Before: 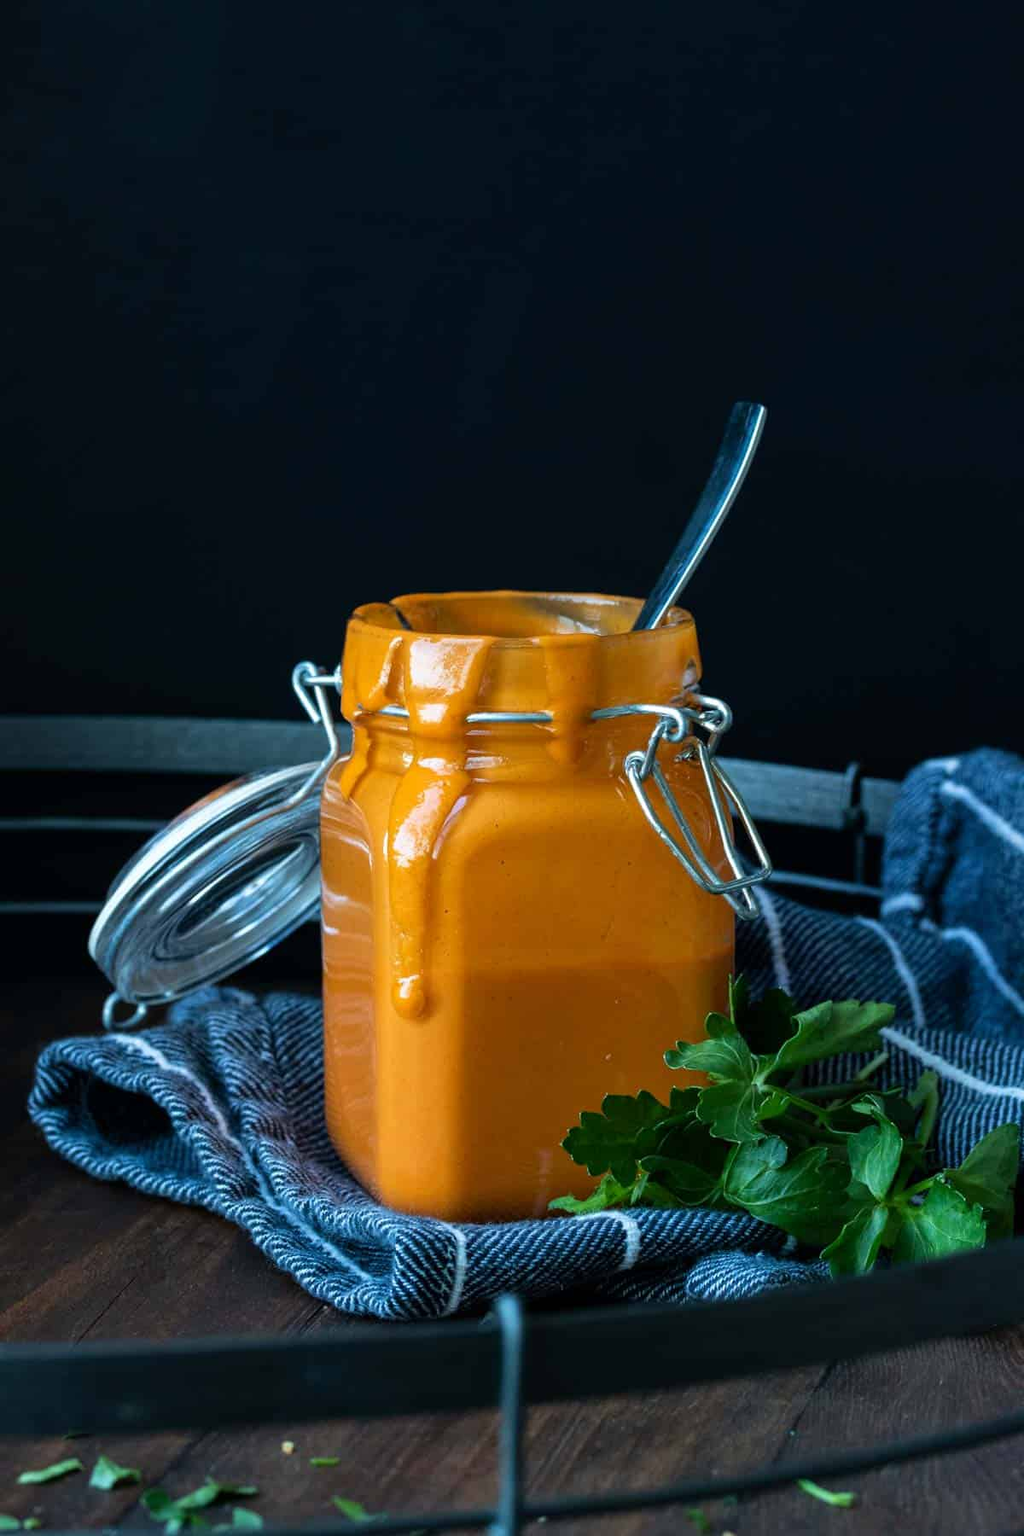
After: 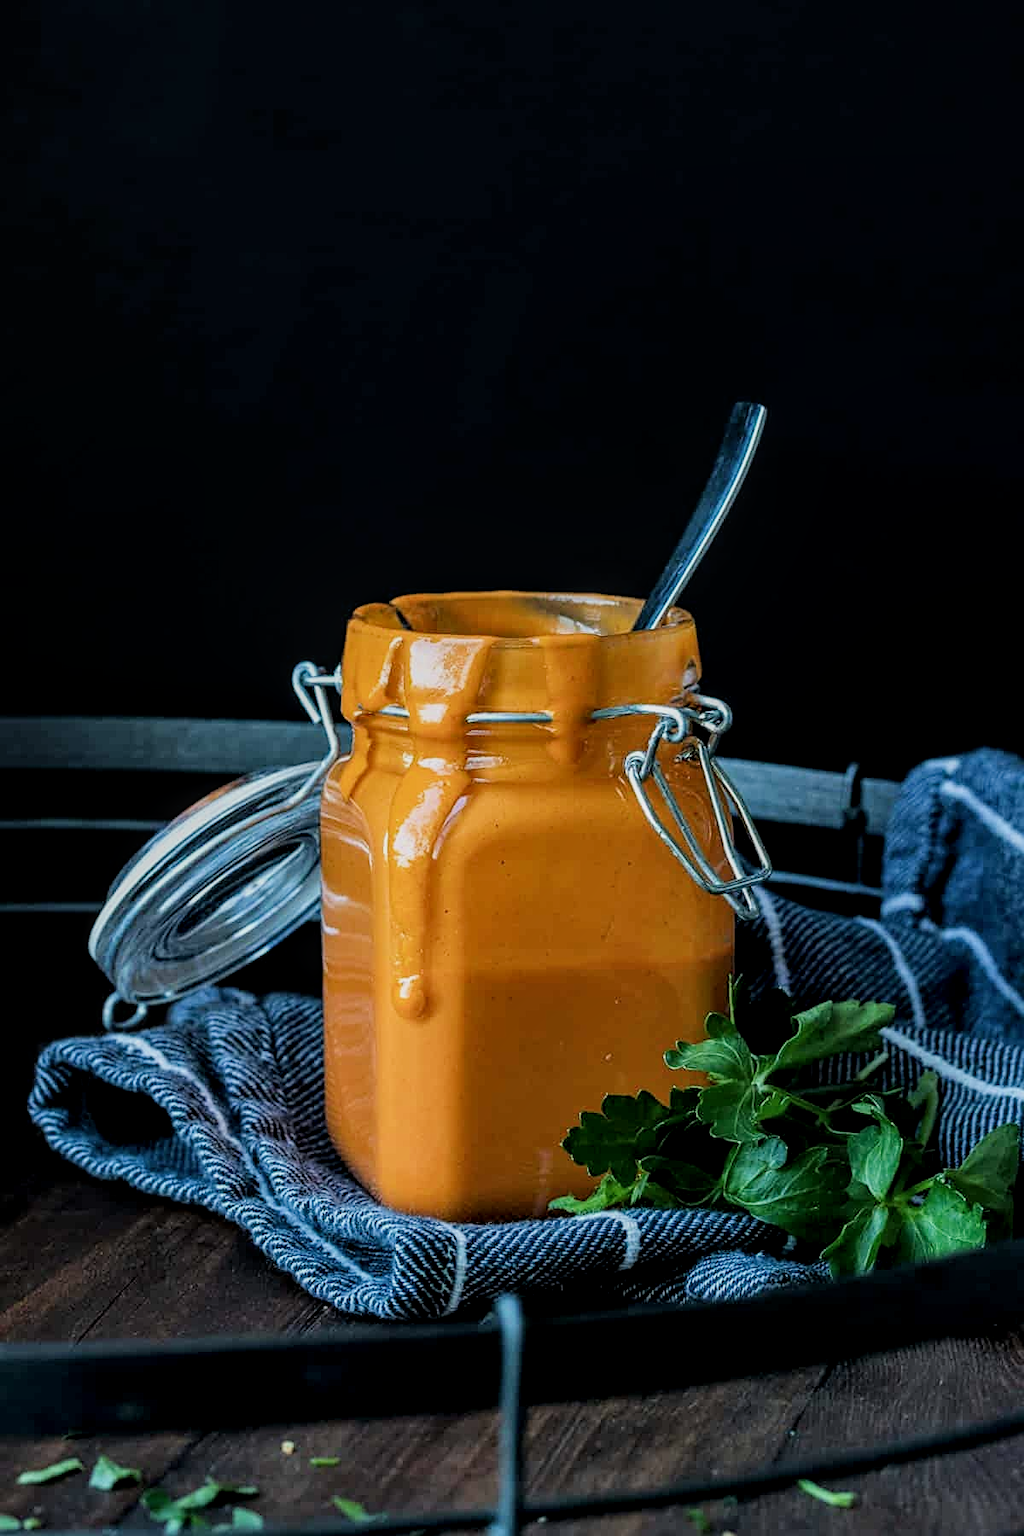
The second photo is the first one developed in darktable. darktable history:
local contrast: detail 130%
sharpen: on, module defaults
filmic rgb: black relative exposure -7.65 EV, white relative exposure 4.56 EV, hardness 3.61
bloom: size 15%, threshold 97%, strength 7%
